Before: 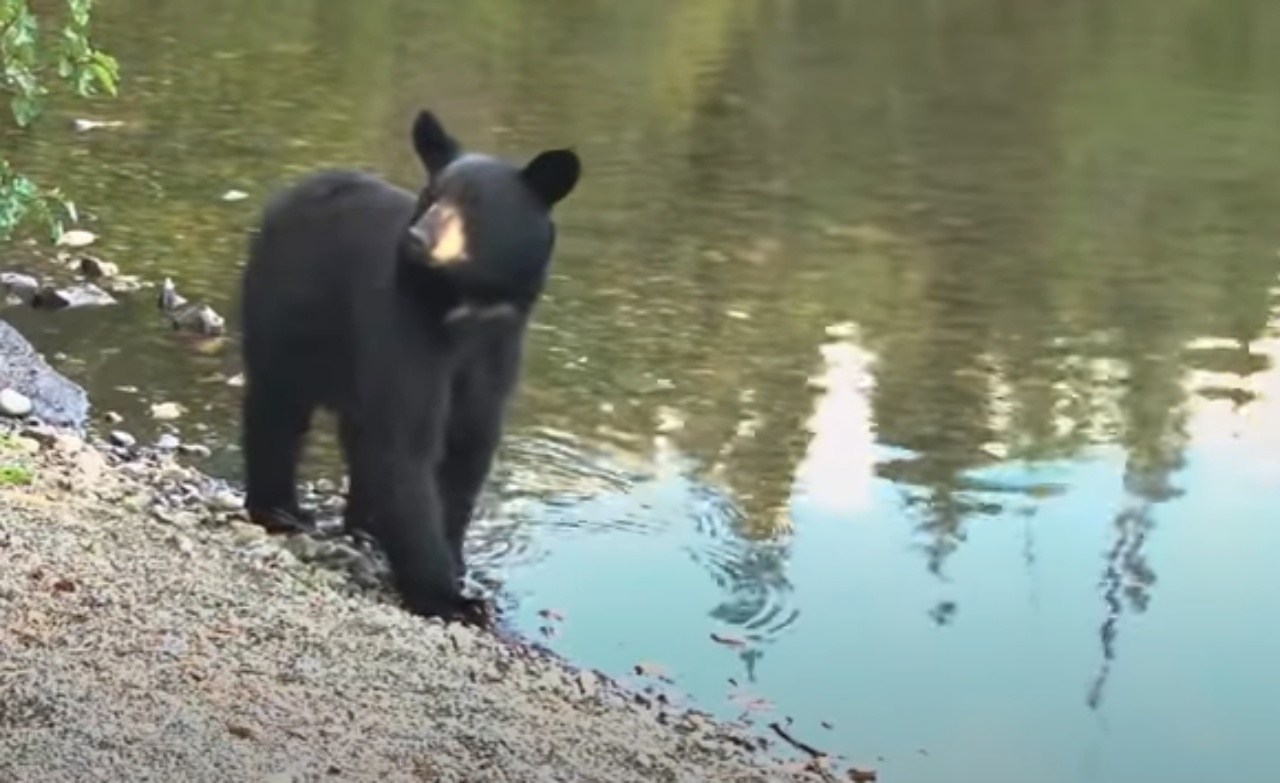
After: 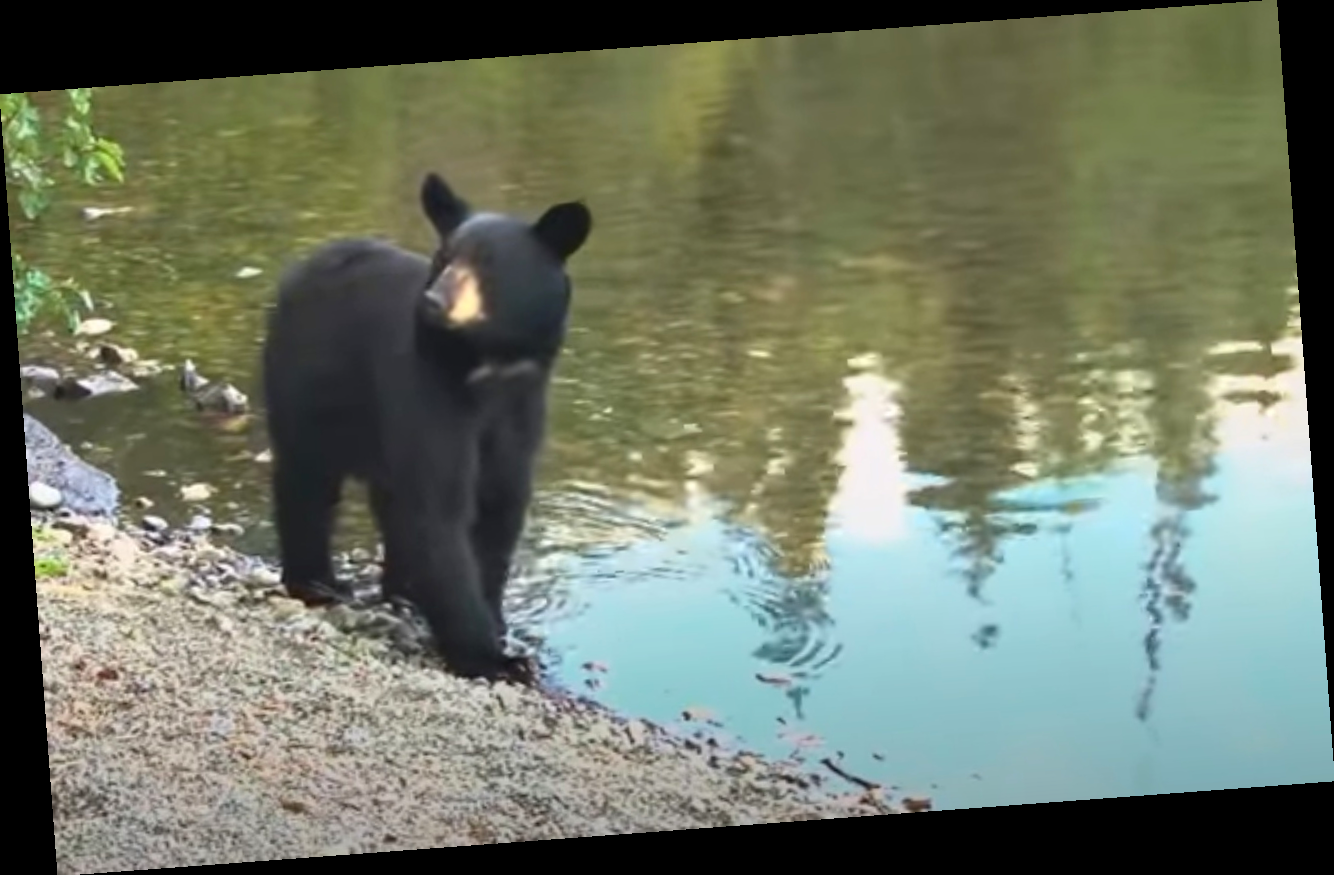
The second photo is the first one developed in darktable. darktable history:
contrast brightness saturation: contrast 0.04, saturation 0.16
rotate and perspective: rotation -4.25°, automatic cropping off
